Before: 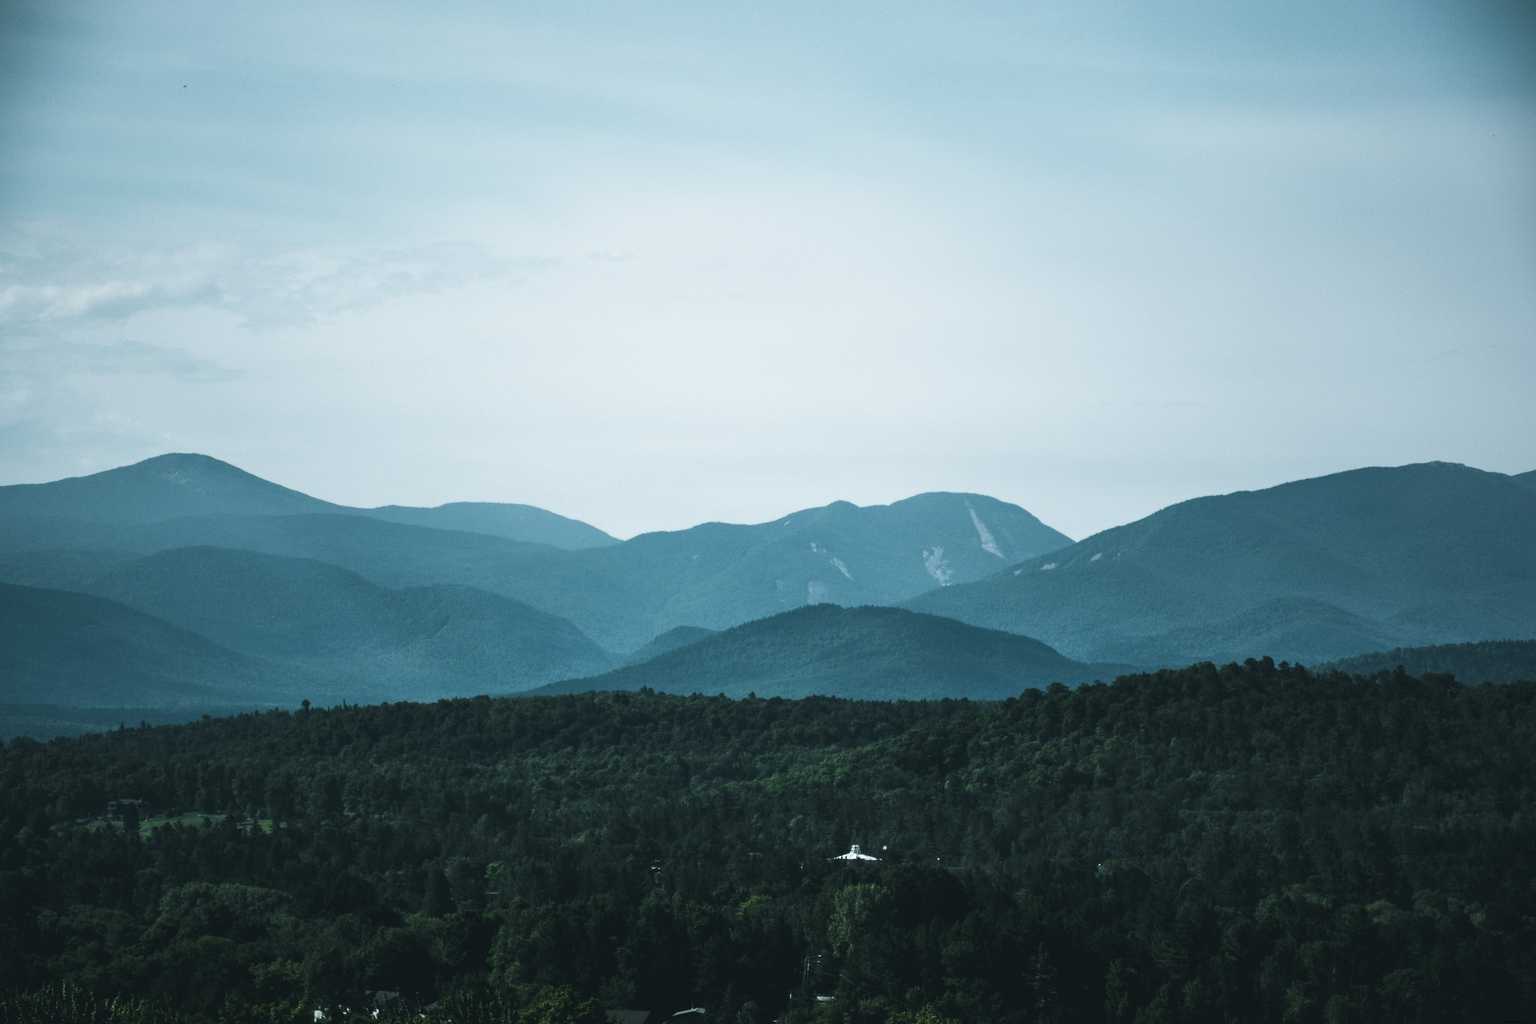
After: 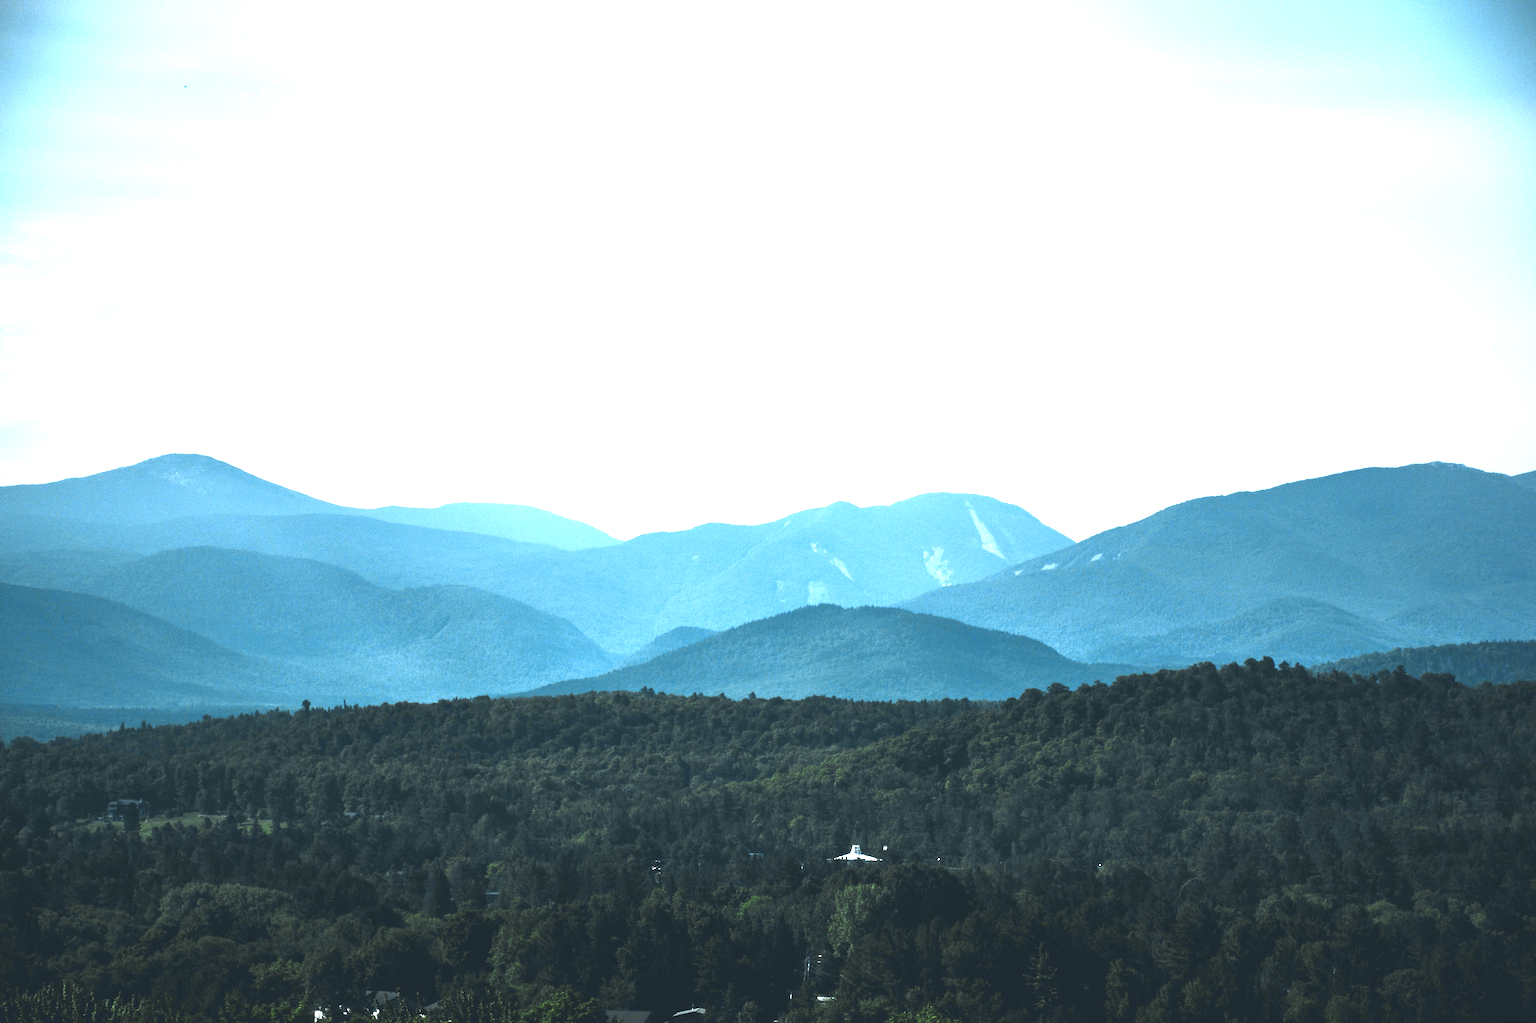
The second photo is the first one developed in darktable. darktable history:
color balance rgb: shadows lift › chroma 2.999%, shadows lift › hue 280.01°, highlights gain › chroma 1.512%, highlights gain › hue 310.01°, perceptual saturation grading › global saturation 25.834%
color zones: curves: ch0 [(0.004, 0.305) (0.261, 0.623) (0.389, 0.399) (0.708, 0.571) (0.947, 0.34)]; ch1 [(0.025, 0.645) (0.229, 0.584) (0.326, 0.551) (0.484, 0.262) (0.757, 0.643)]
exposure: black level correction 0, exposure 1.291 EV, compensate highlight preservation false
